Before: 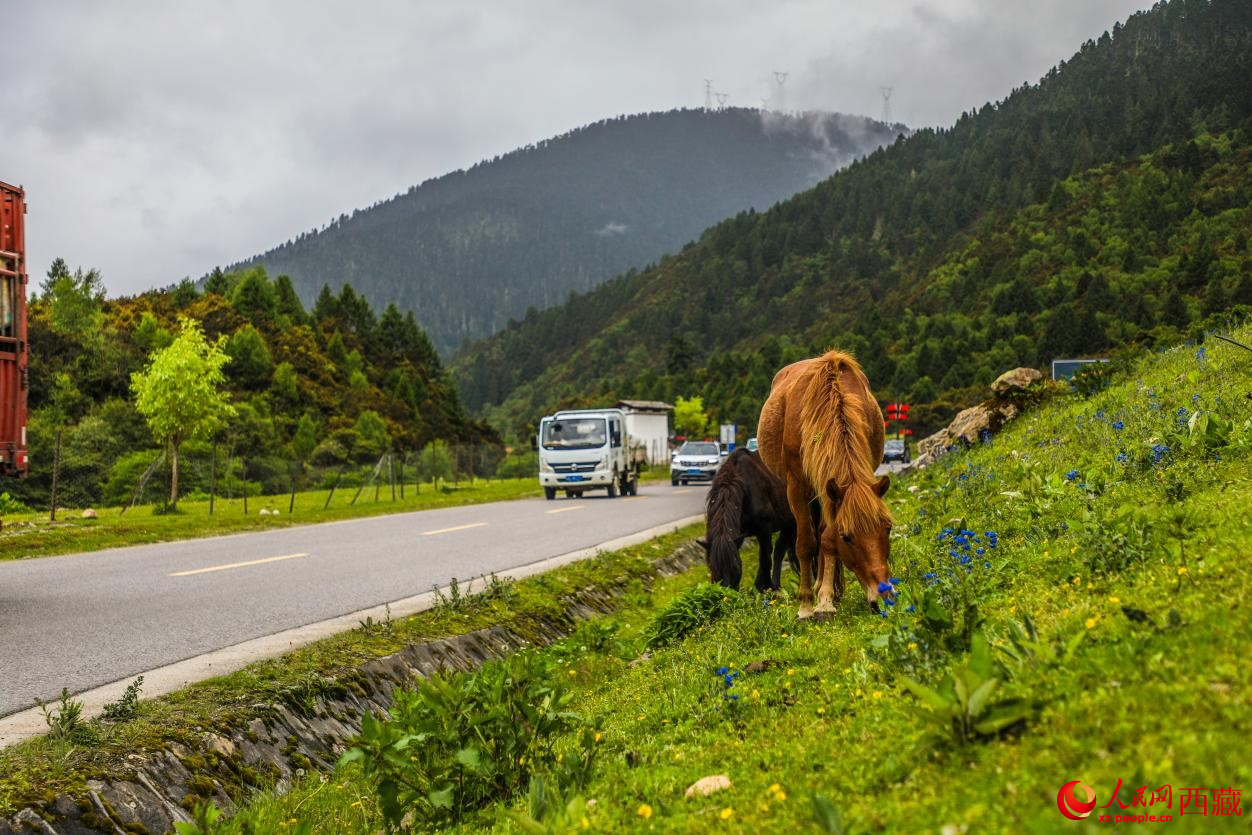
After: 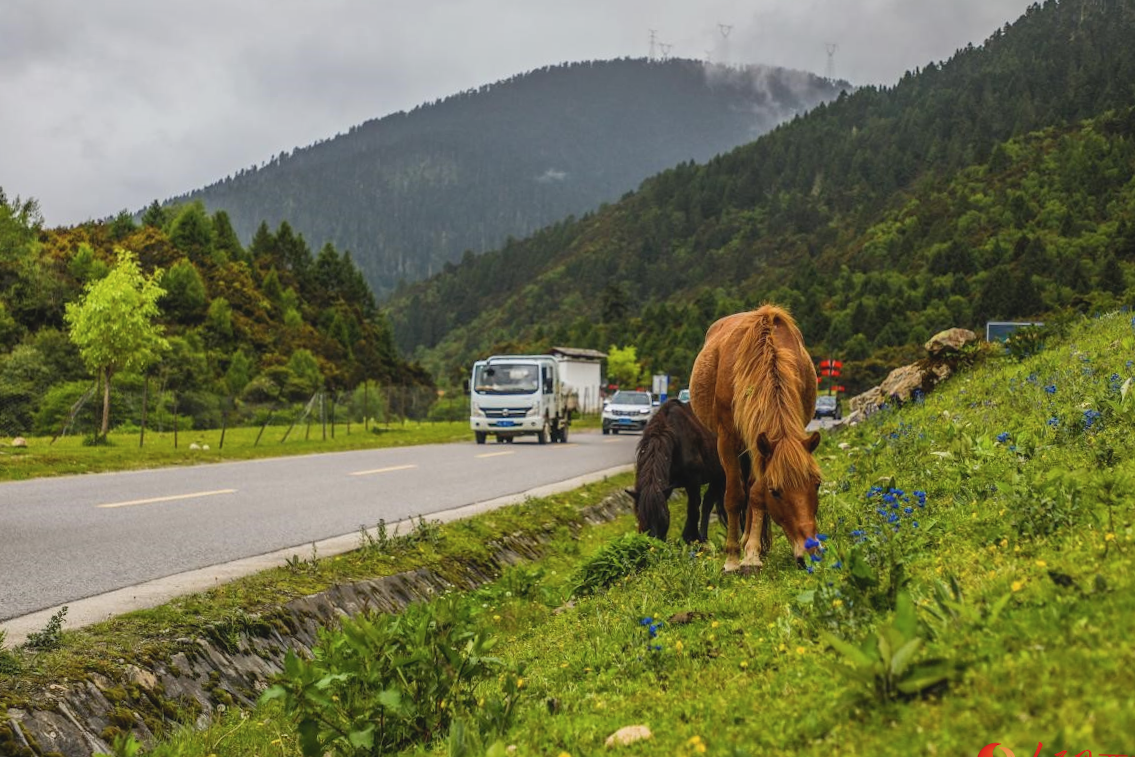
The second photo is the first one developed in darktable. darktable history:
contrast brightness saturation: contrast -0.1, saturation -0.1
crop and rotate: angle -1.96°, left 3.097%, top 4.154%, right 1.586%, bottom 0.529%
